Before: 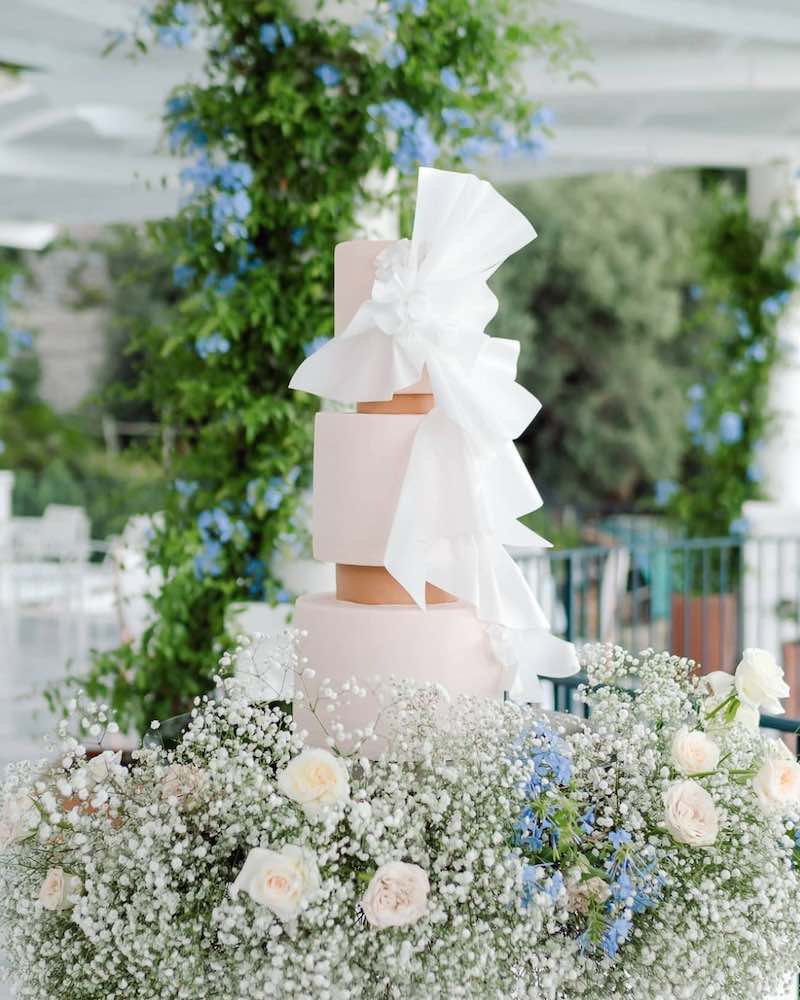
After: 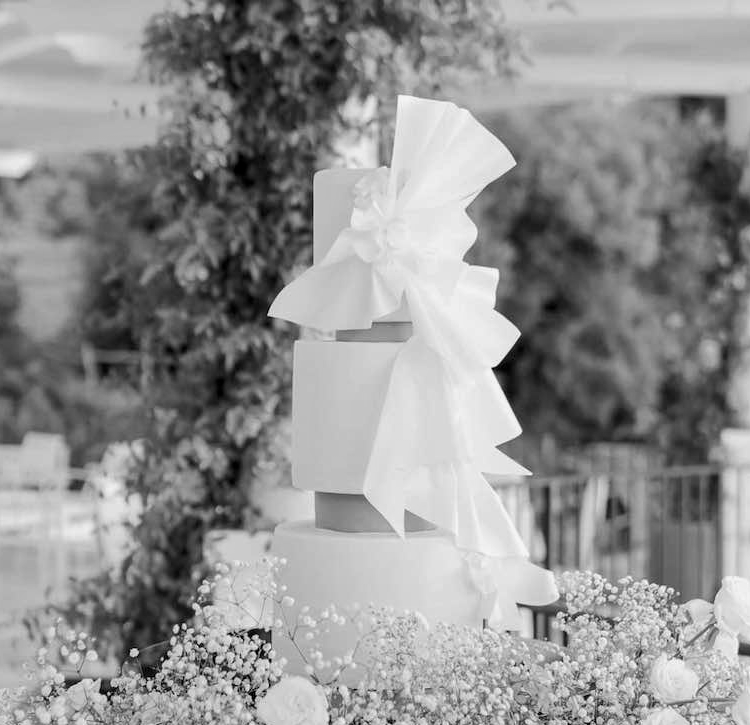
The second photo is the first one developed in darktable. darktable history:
local contrast: highlights 100%, shadows 100%, detail 120%, midtone range 0.2
crop: left 2.737%, top 7.287%, right 3.421%, bottom 20.179%
monochrome: a 30.25, b 92.03
